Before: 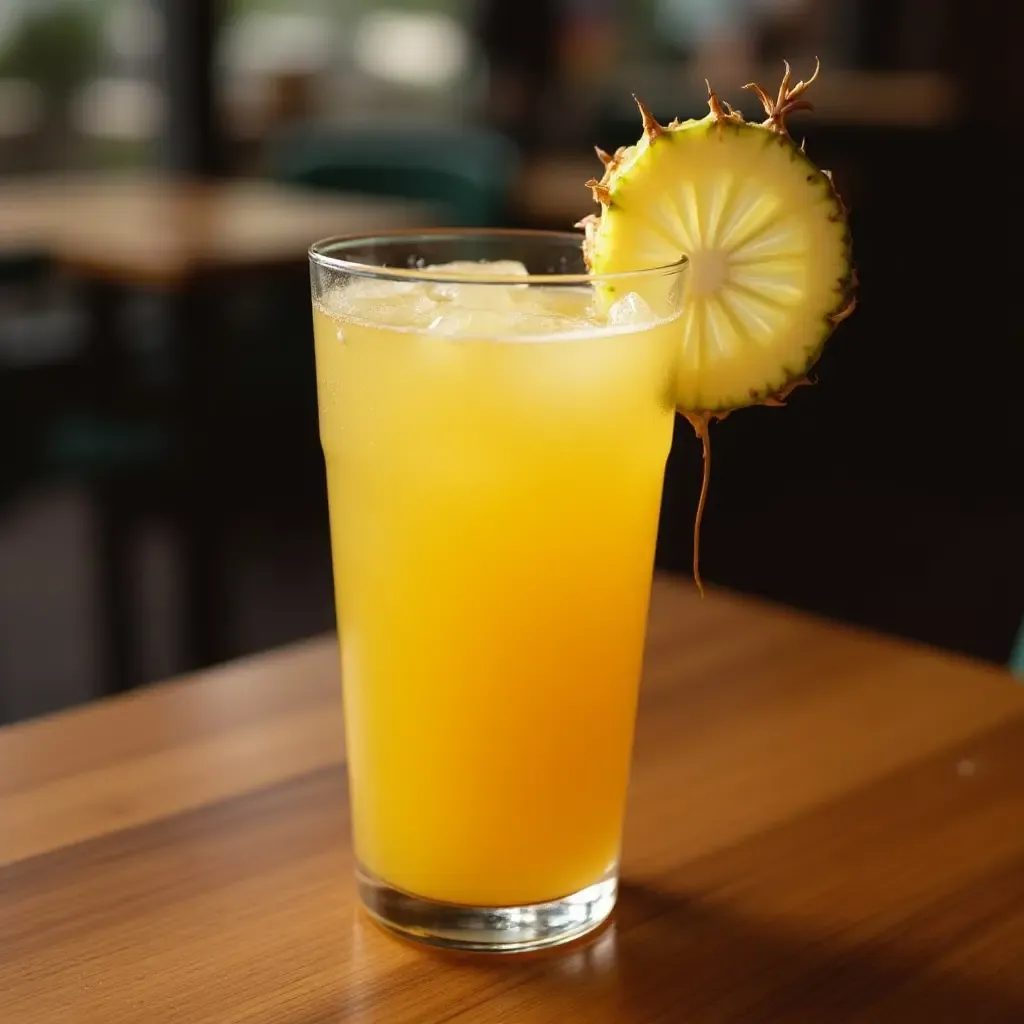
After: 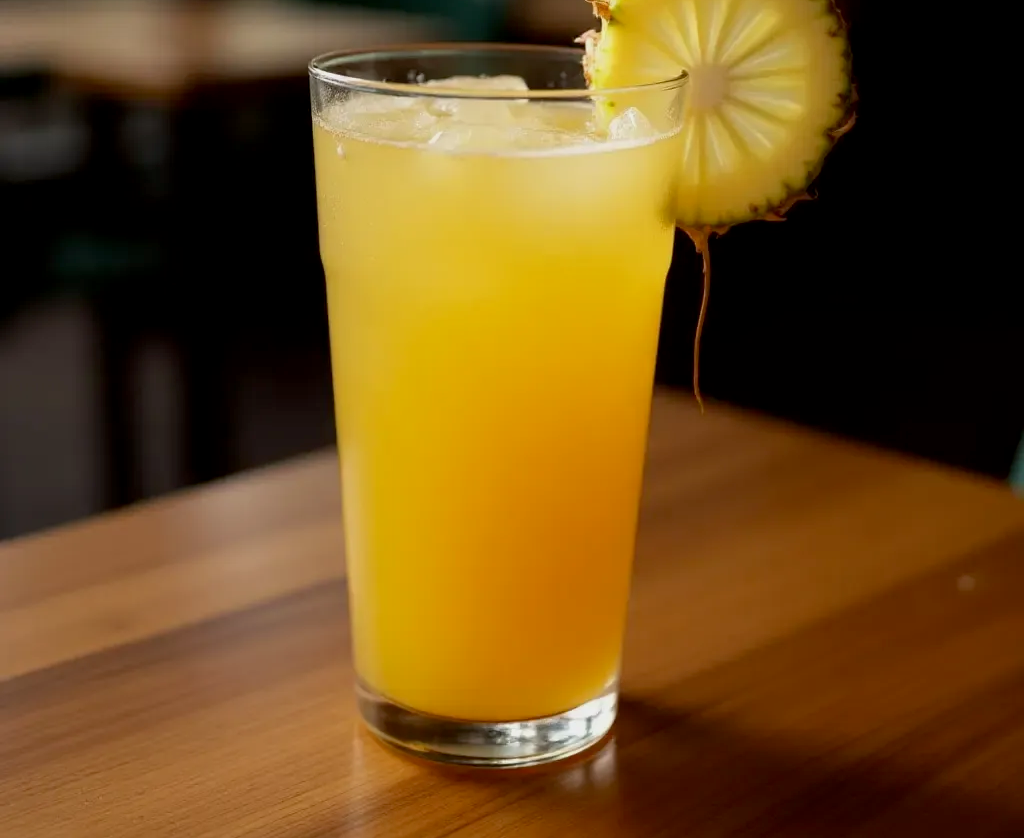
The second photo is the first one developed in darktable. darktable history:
exposure: black level correction 0.006, exposure -0.219 EV, compensate highlight preservation false
crop and rotate: top 18.157%
